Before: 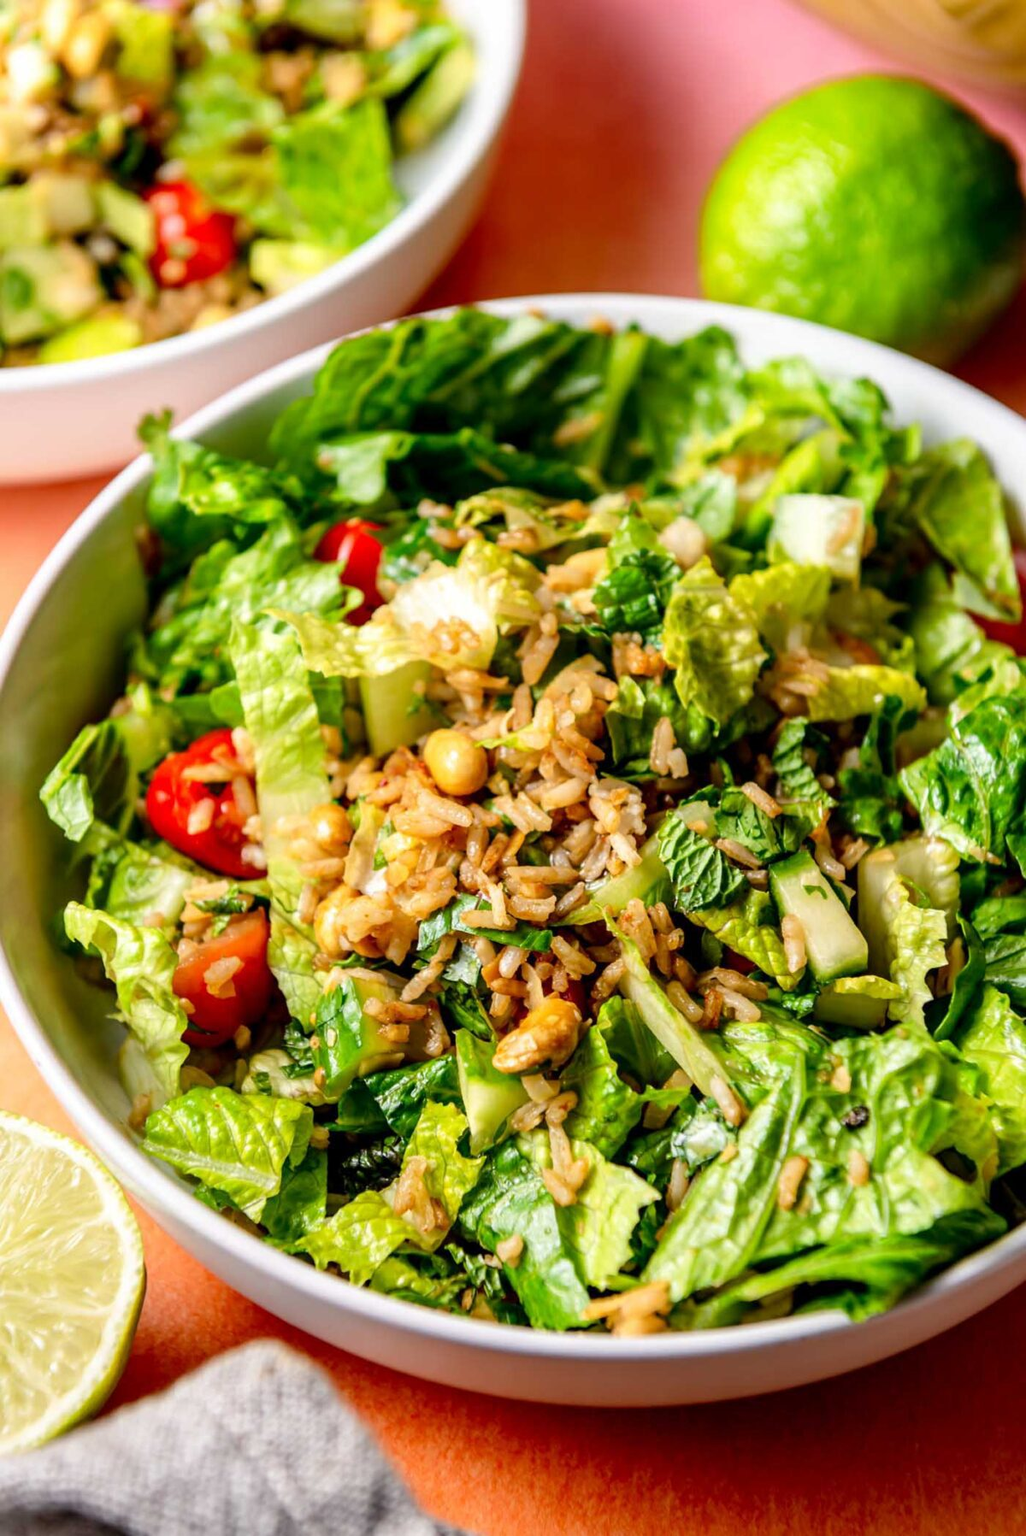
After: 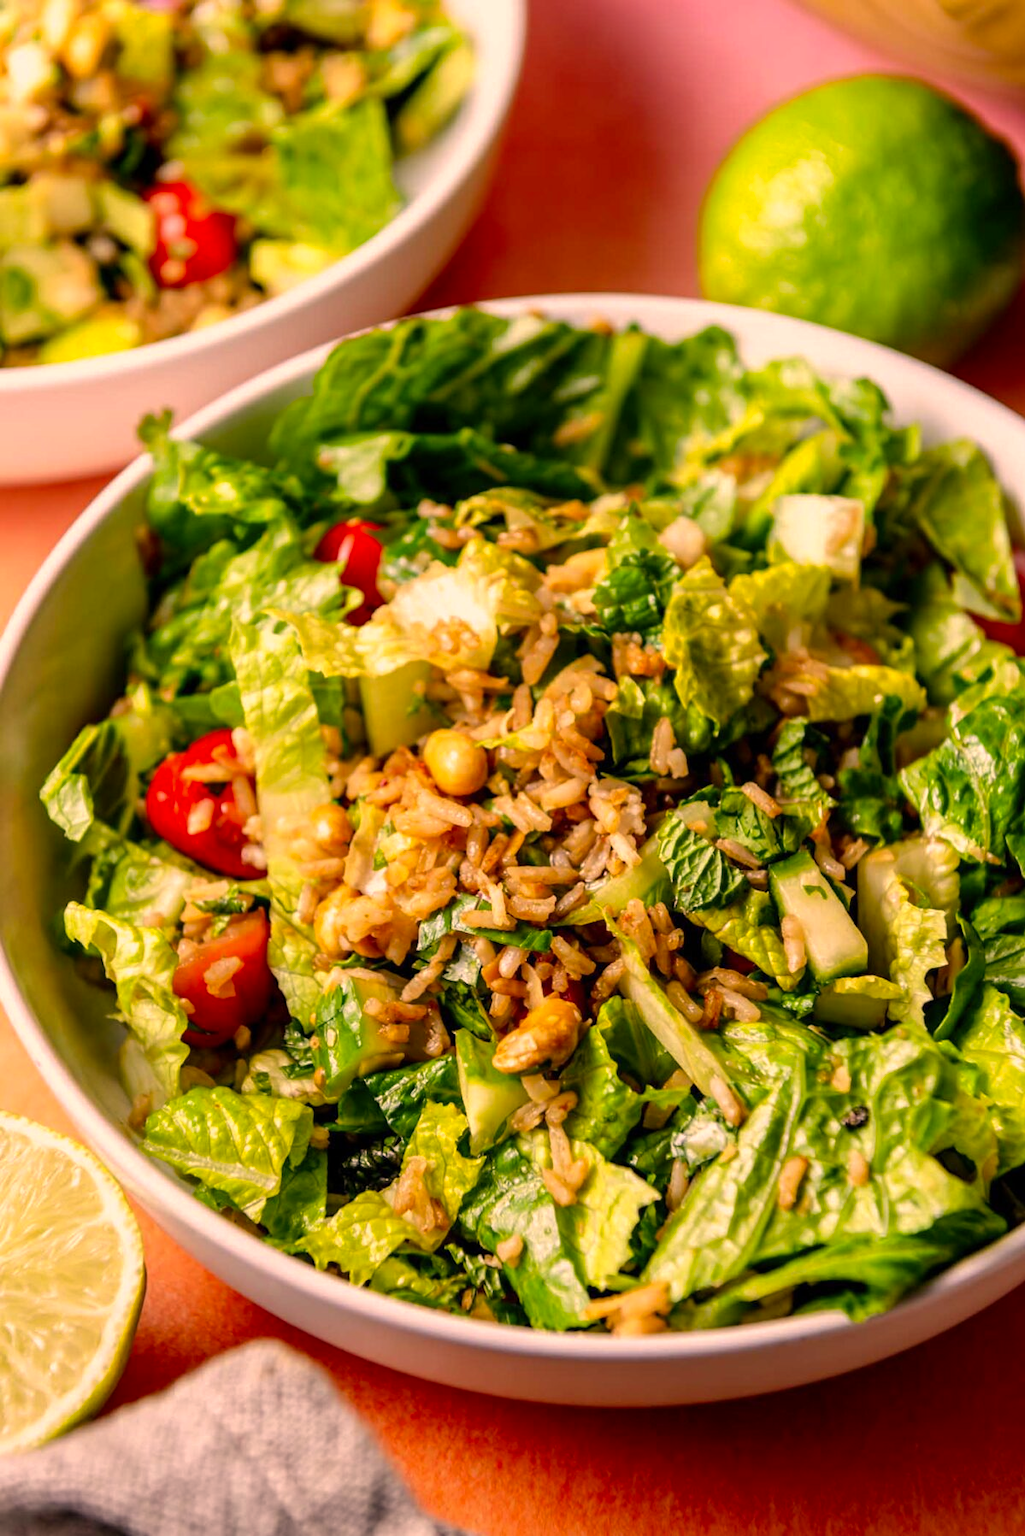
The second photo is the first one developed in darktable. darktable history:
base curve: curves: ch0 [(0, 0) (0.74, 0.67) (1, 1)]
color correction: highlights a* 17.88, highlights b* 18.79
